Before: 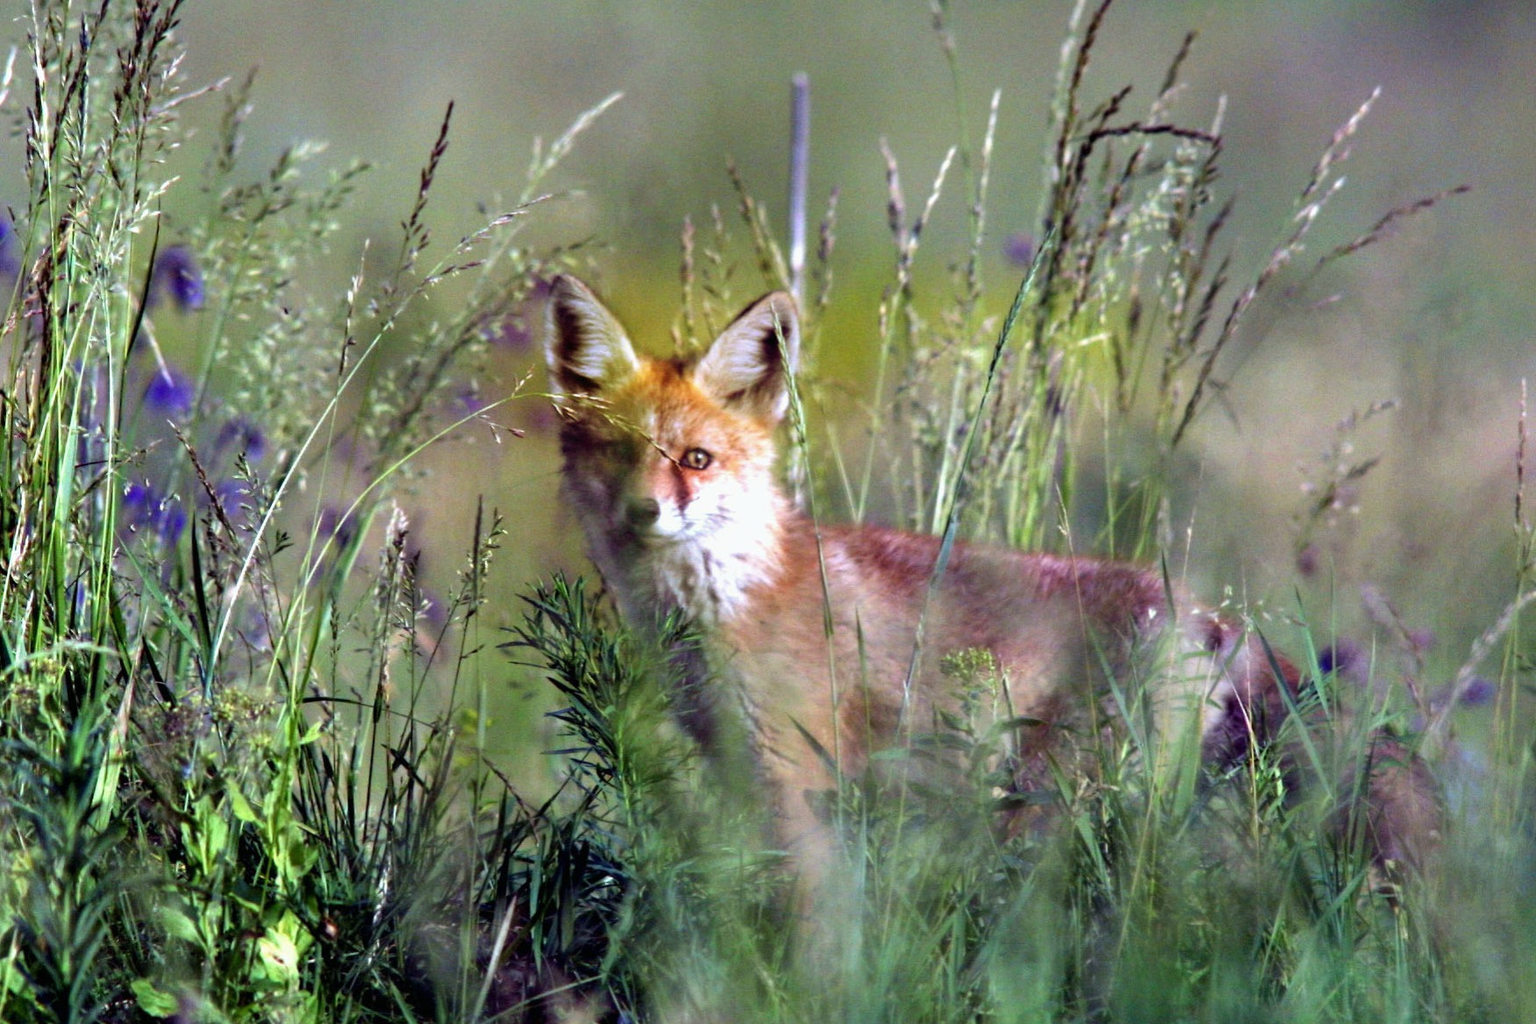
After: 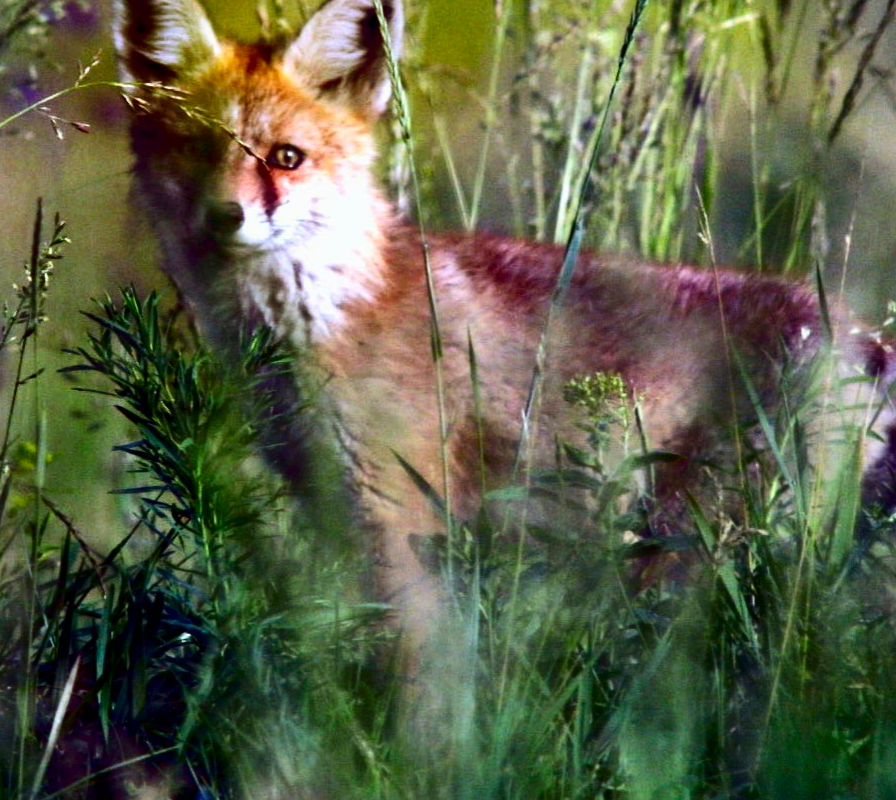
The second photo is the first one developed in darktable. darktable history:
contrast brightness saturation: contrast 0.224, brightness -0.184, saturation 0.24
crop and rotate: left 29.021%, top 31.433%, right 19.804%
color correction: highlights b* -0.012
